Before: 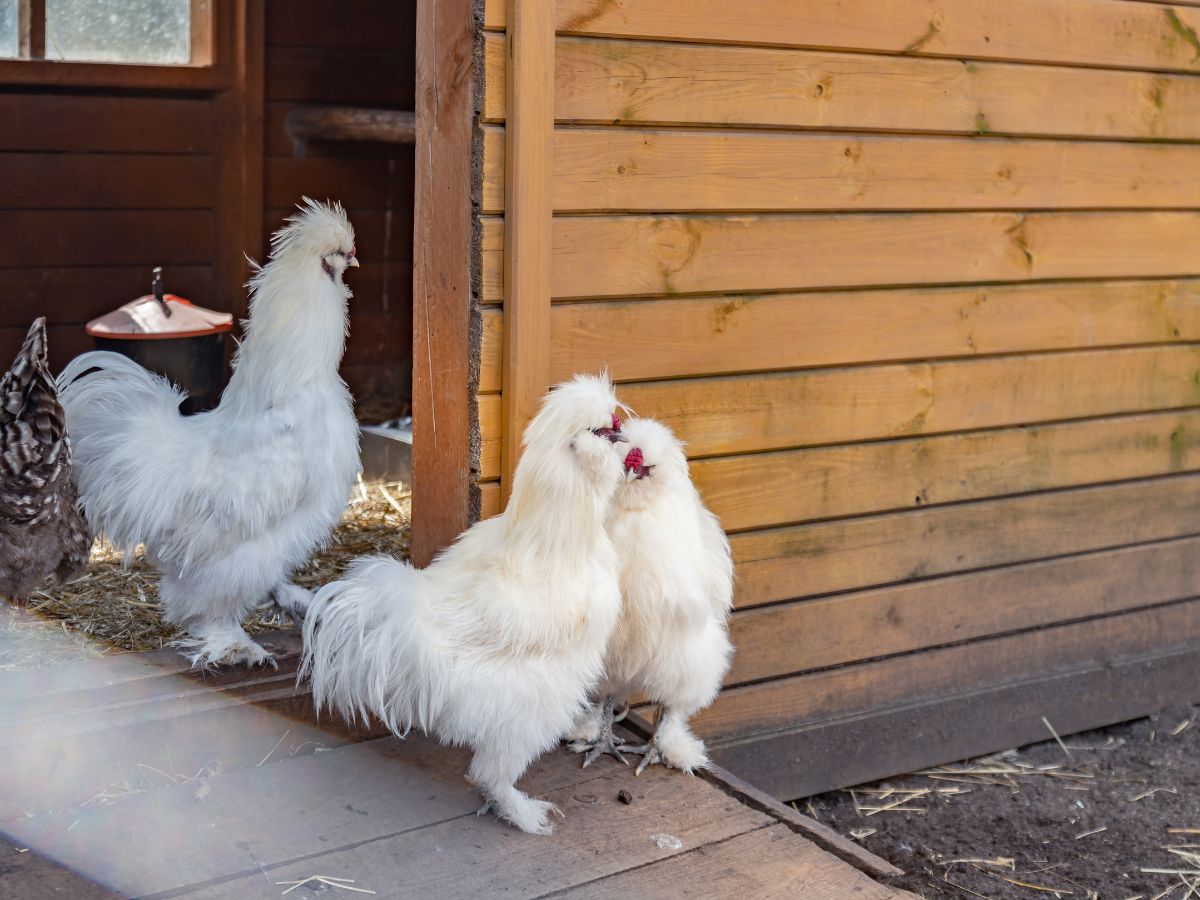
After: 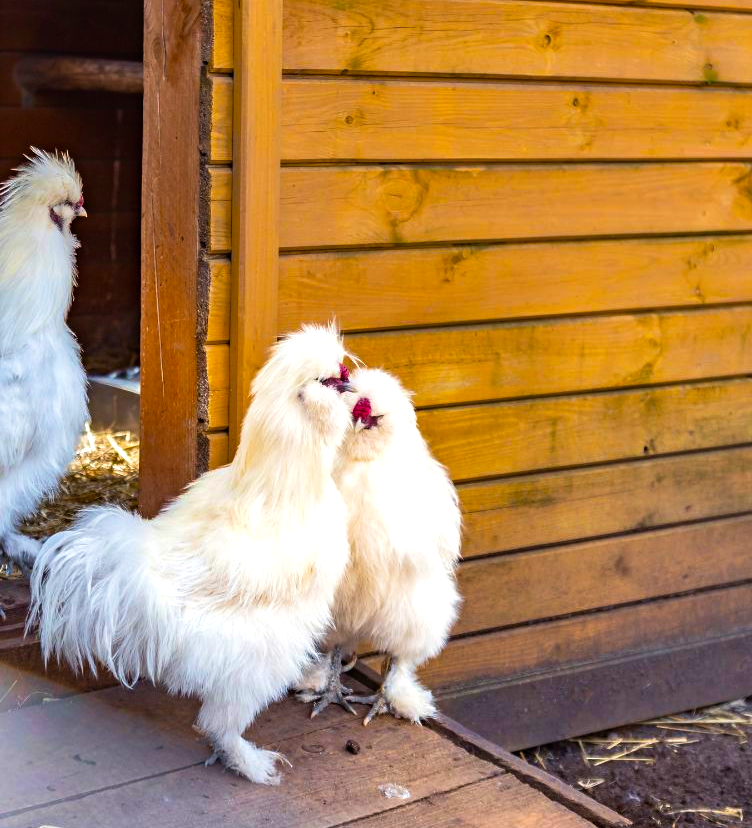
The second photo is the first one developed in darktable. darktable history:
velvia: strength 37.26%
crop and rotate: left 22.729%, top 5.635%, right 14.575%, bottom 2.303%
color balance rgb: linear chroma grading › global chroma 15.059%, perceptual saturation grading › global saturation 30.739%, perceptual brilliance grading › highlights 10.807%, perceptual brilliance grading › shadows -10.777%, contrast 4.831%
